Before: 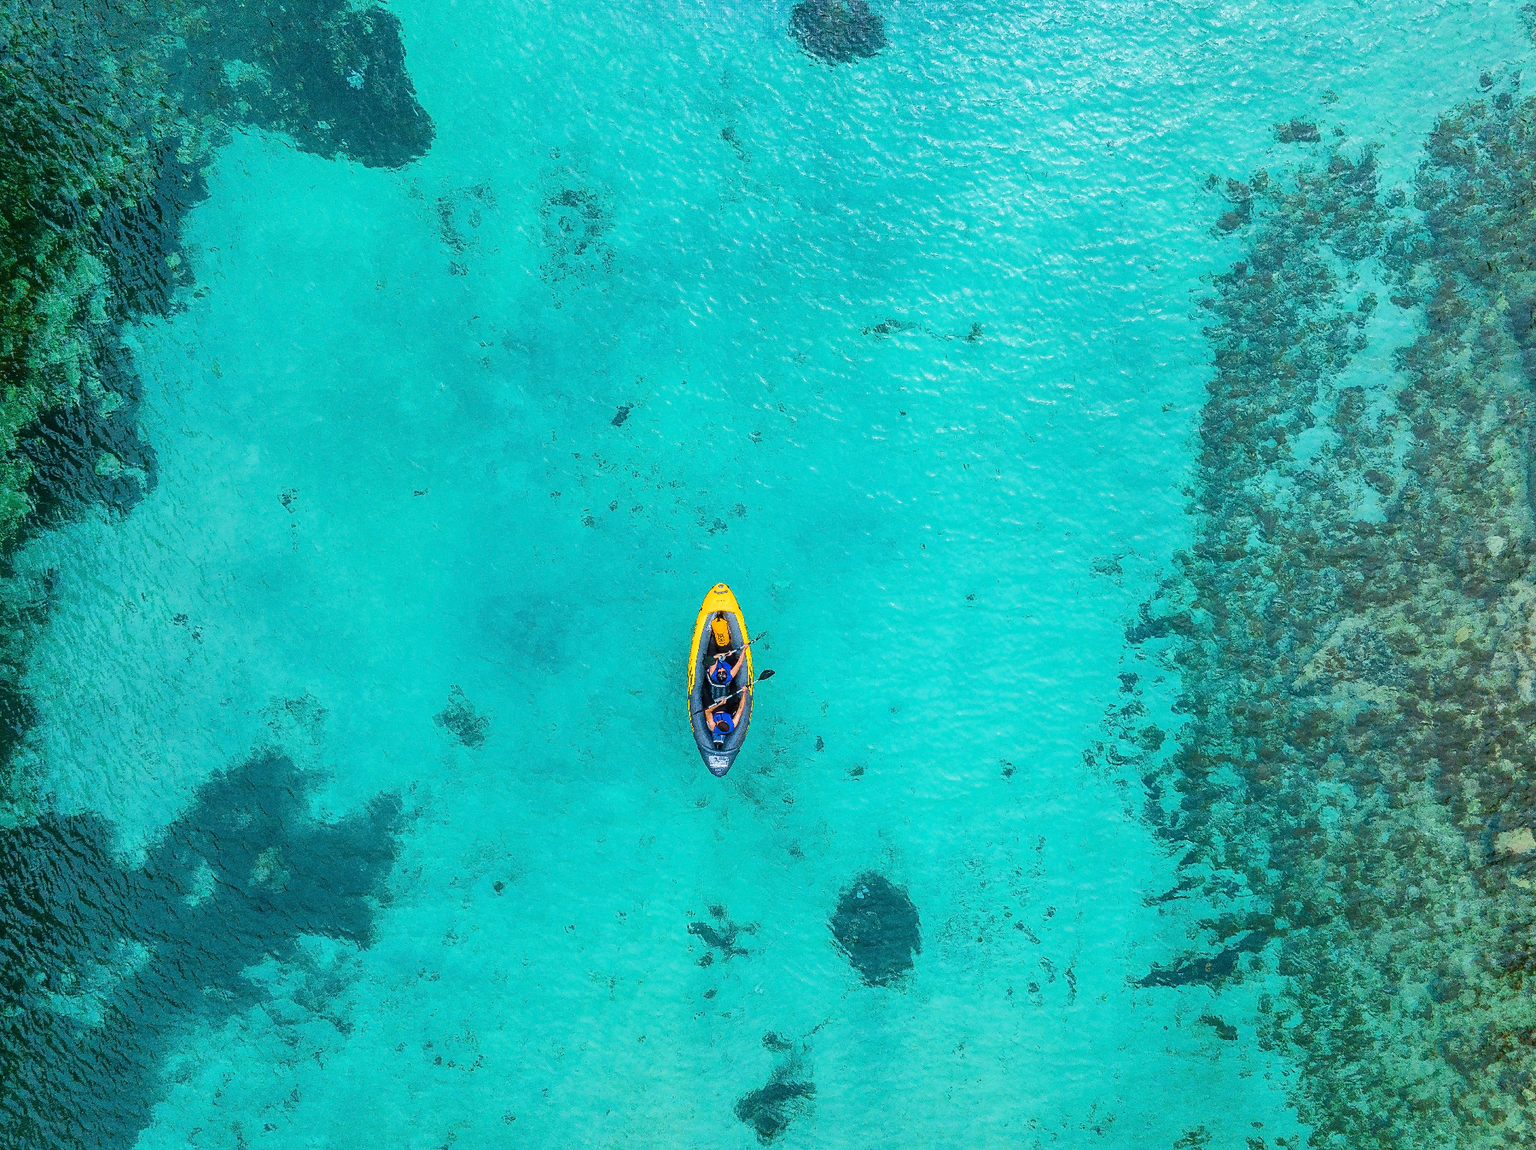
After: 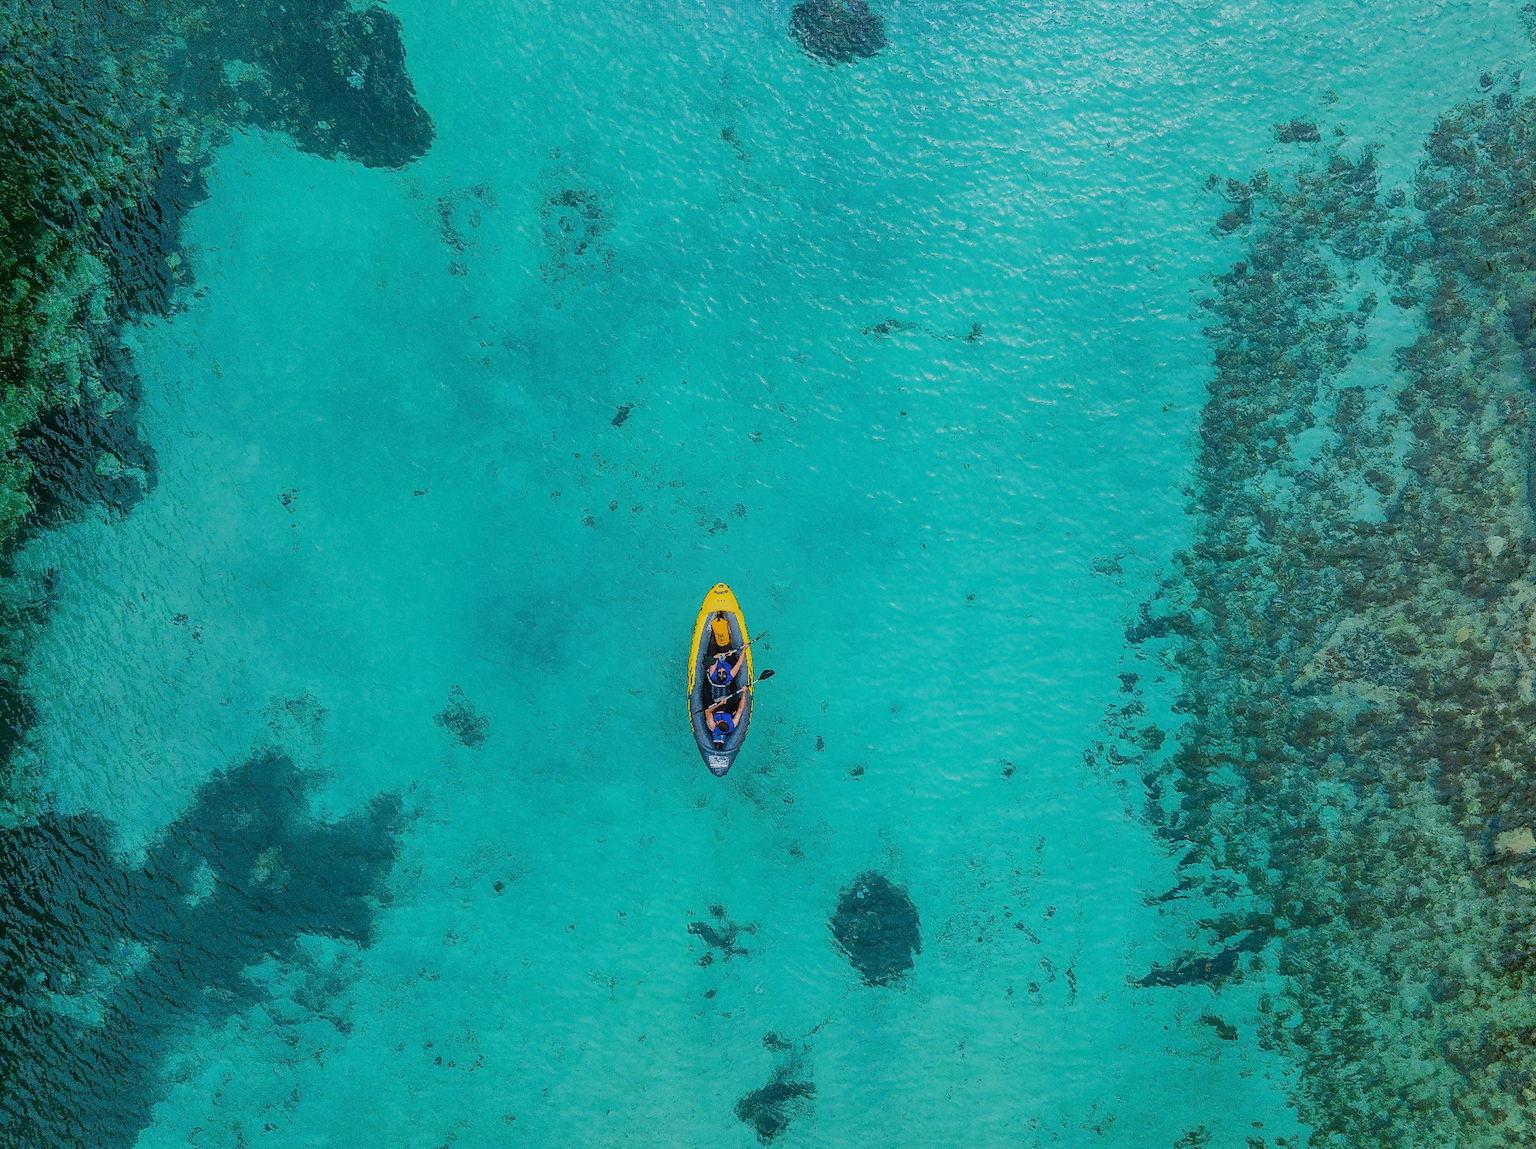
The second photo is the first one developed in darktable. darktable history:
exposure: exposure -0.582 EV, compensate highlight preservation false
bloom: on, module defaults
